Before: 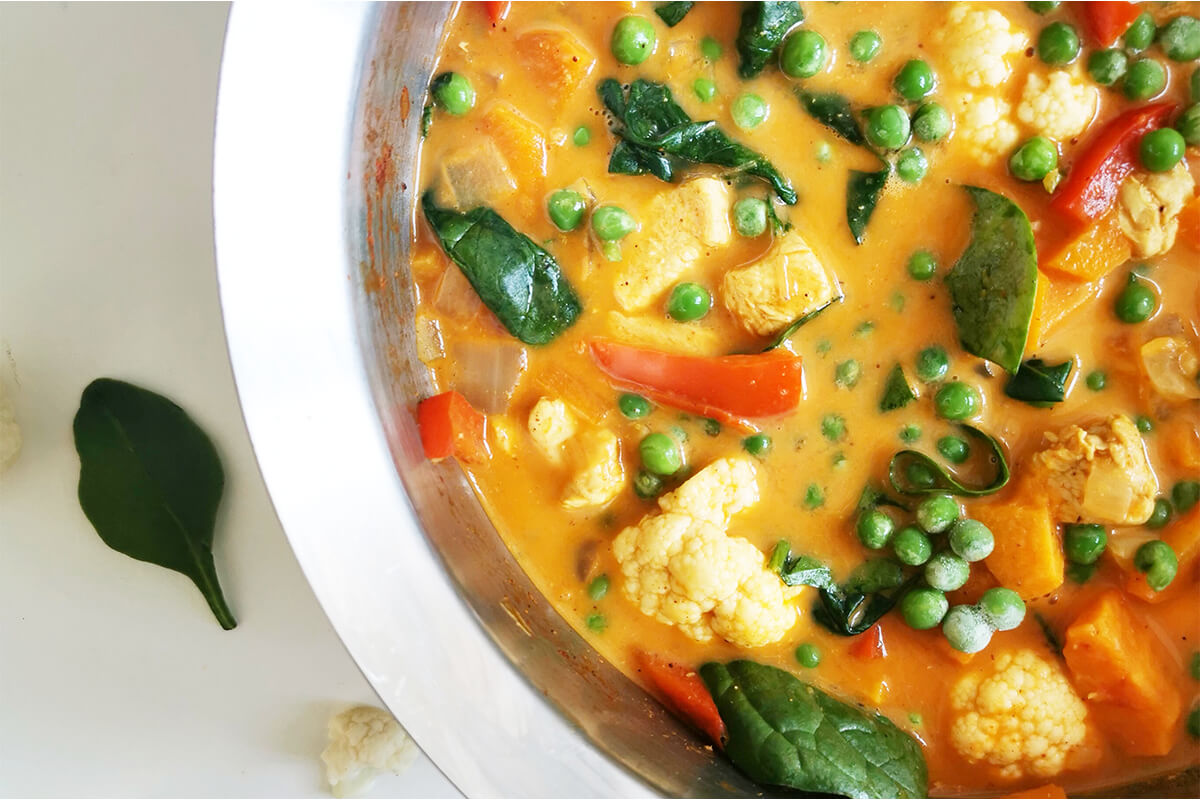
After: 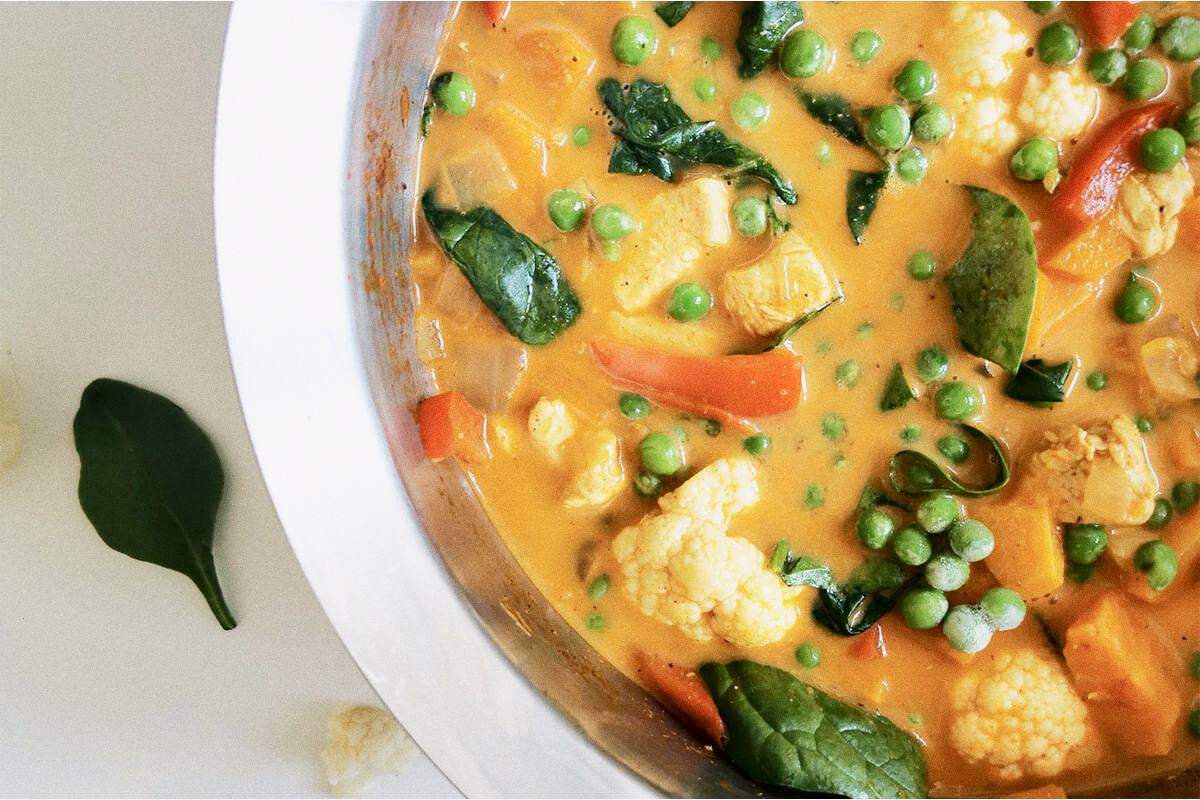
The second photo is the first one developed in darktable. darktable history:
grain: on, module defaults
tone curve: curves: ch0 [(0, 0) (0.052, 0.018) (0.236, 0.207) (0.41, 0.417) (0.485, 0.518) (0.54, 0.584) (0.625, 0.666) (0.845, 0.828) (0.994, 0.964)]; ch1 [(0, 0) (0.136, 0.146) (0.317, 0.34) (0.382, 0.408) (0.434, 0.441) (0.472, 0.479) (0.498, 0.501) (0.557, 0.558) (0.616, 0.59) (0.739, 0.7) (1, 1)]; ch2 [(0, 0) (0.352, 0.403) (0.447, 0.466) (0.482, 0.482) (0.528, 0.526) (0.586, 0.577) (0.618, 0.621) (0.785, 0.747) (1, 1)], color space Lab, independent channels, preserve colors none
